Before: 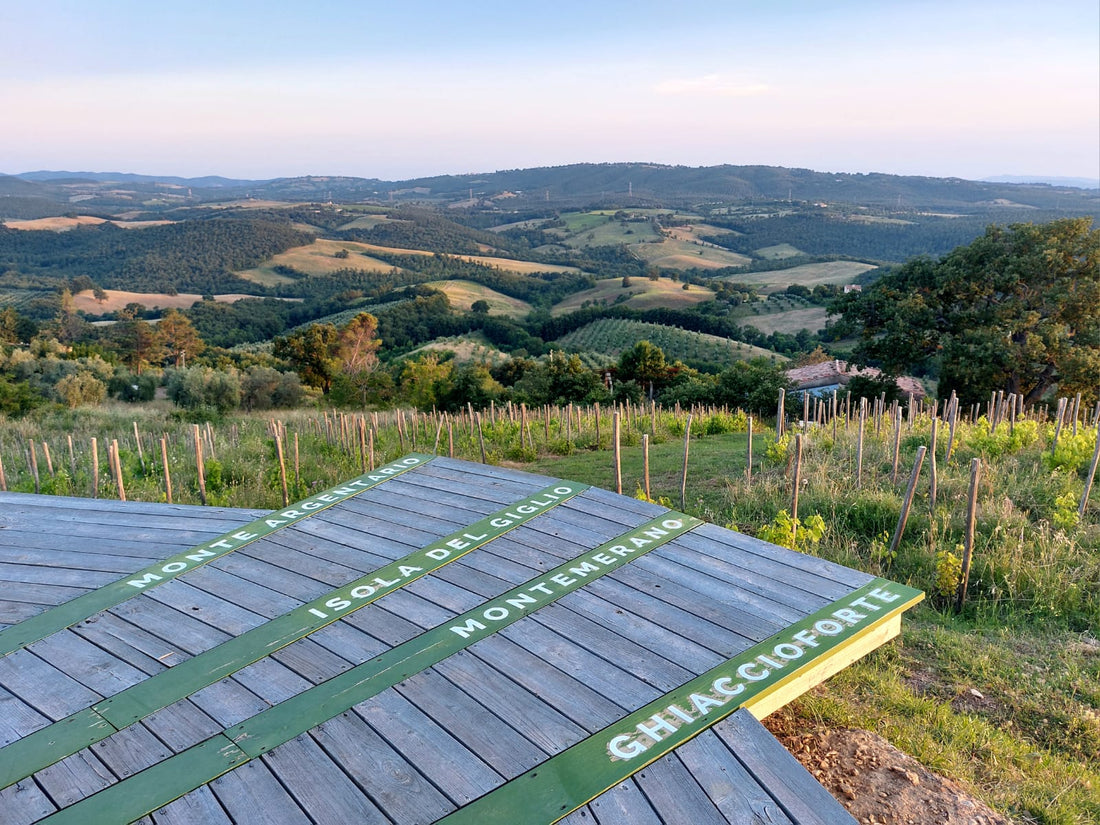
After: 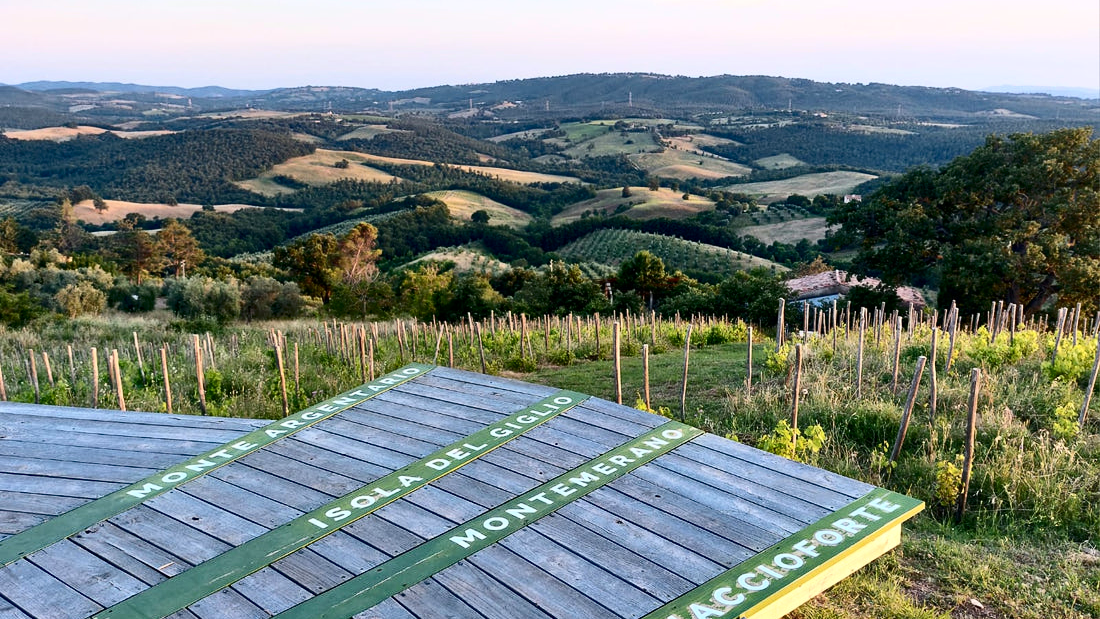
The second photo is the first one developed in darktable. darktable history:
crop: top 11.019%, bottom 13.912%
contrast brightness saturation: contrast 0.273
shadows and highlights: shadows 36.63, highlights -27.85, soften with gaussian
haze removal: compatibility mode true, adaptive false
